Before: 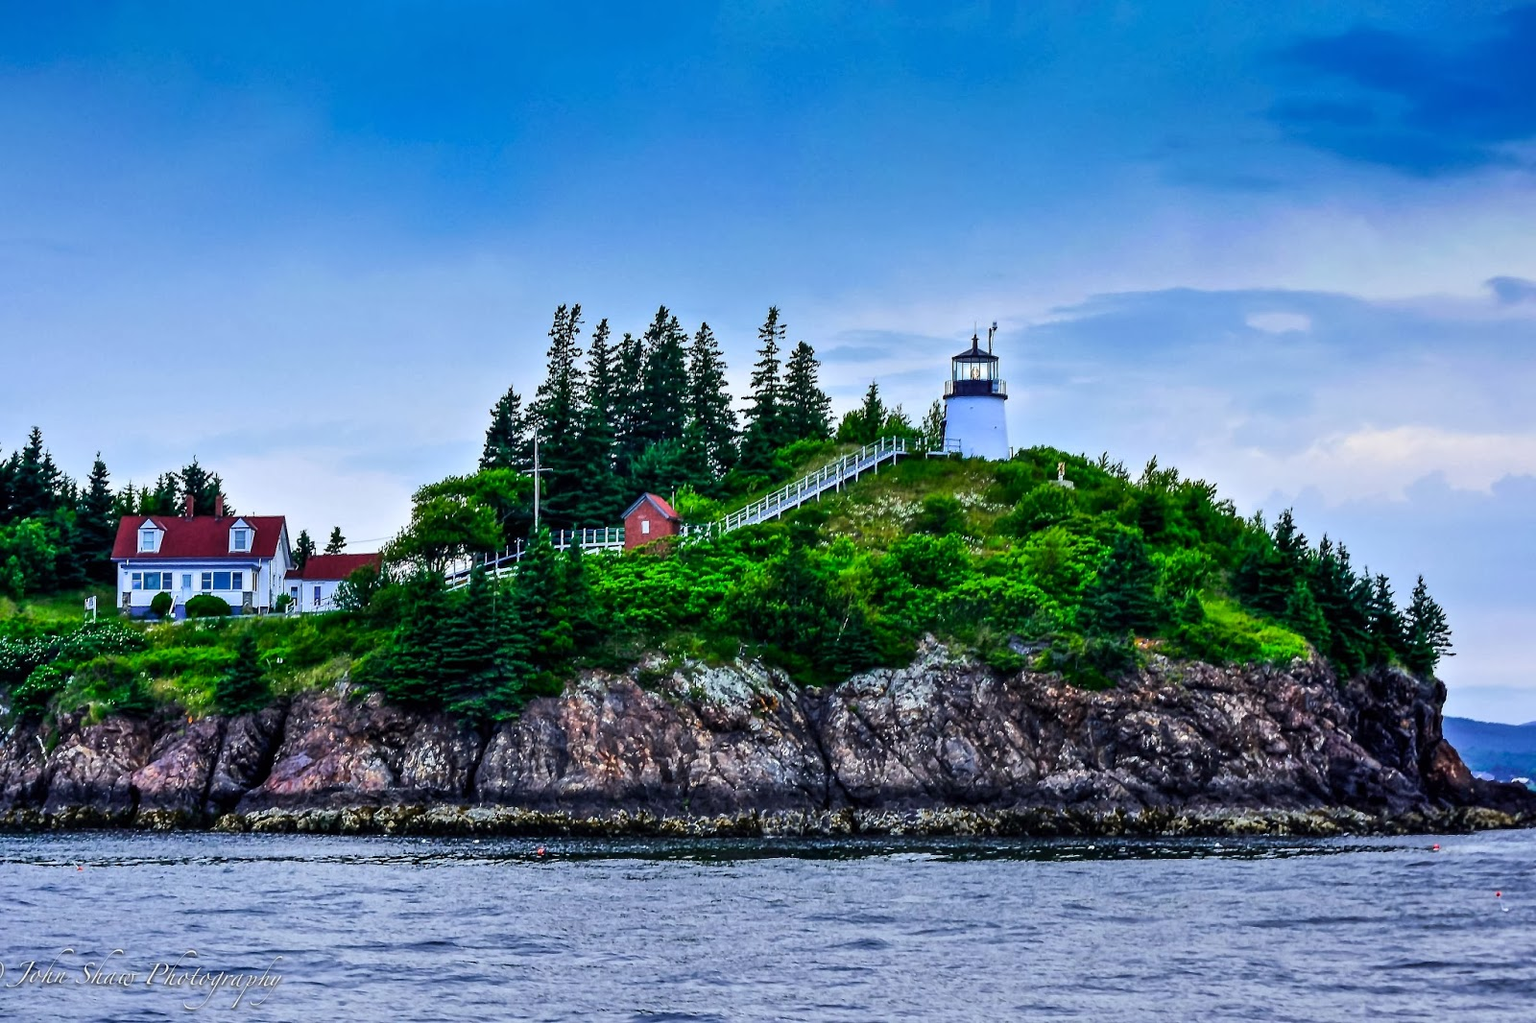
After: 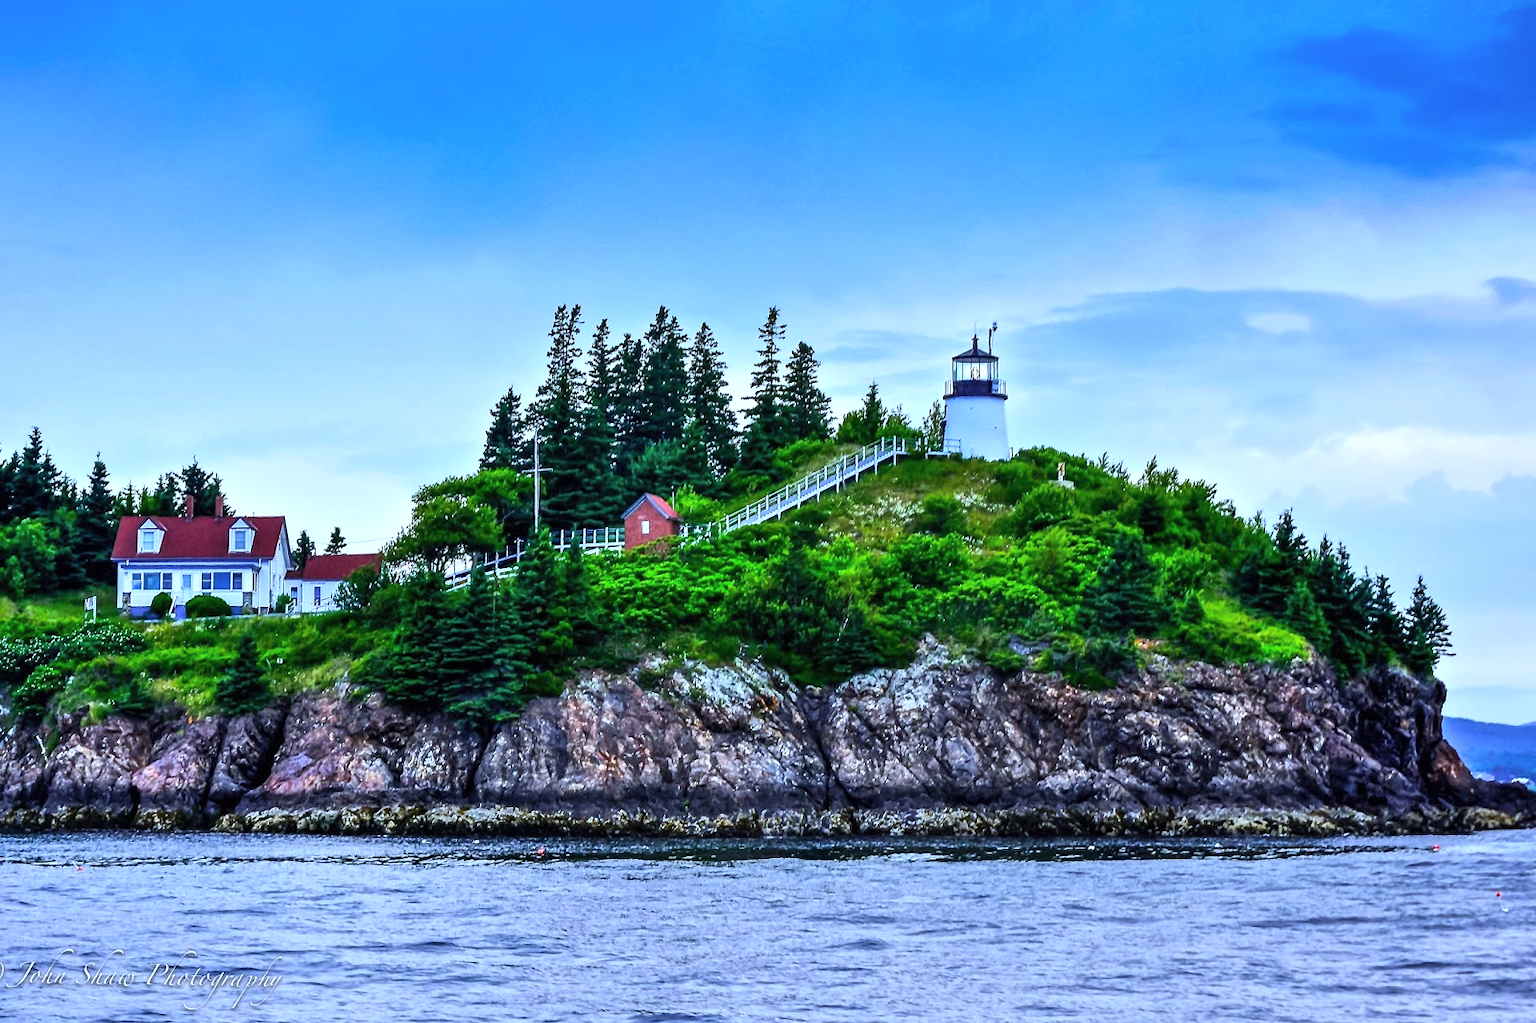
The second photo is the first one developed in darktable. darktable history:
contrast brightness saturation: contrast 0.05, brightness 0.06, saturation 0.01
exposure: exposure 0.376 EV, compensate highlight preservation false
white balance: red 0.924, blue 1.095
